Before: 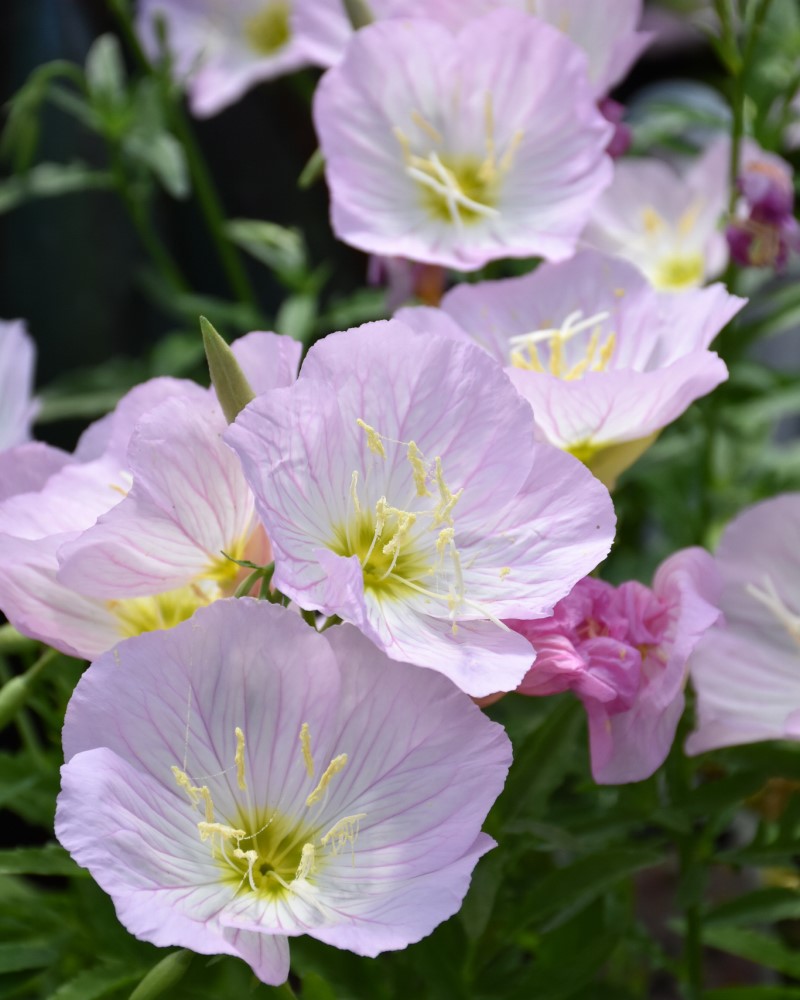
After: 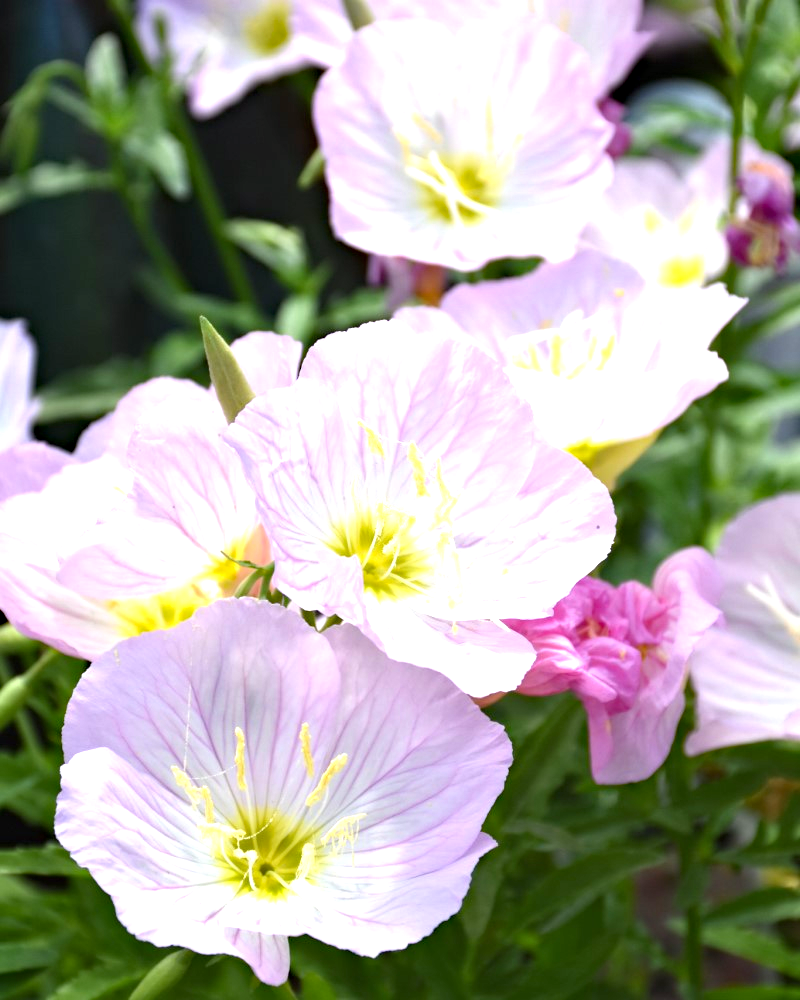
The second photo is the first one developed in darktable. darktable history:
exposure: black level correction 0, exposure 1.1 EV, compensate exposure bias true, compensate highlight preservation false
haze removal: compatibility mode true, adaptive false
